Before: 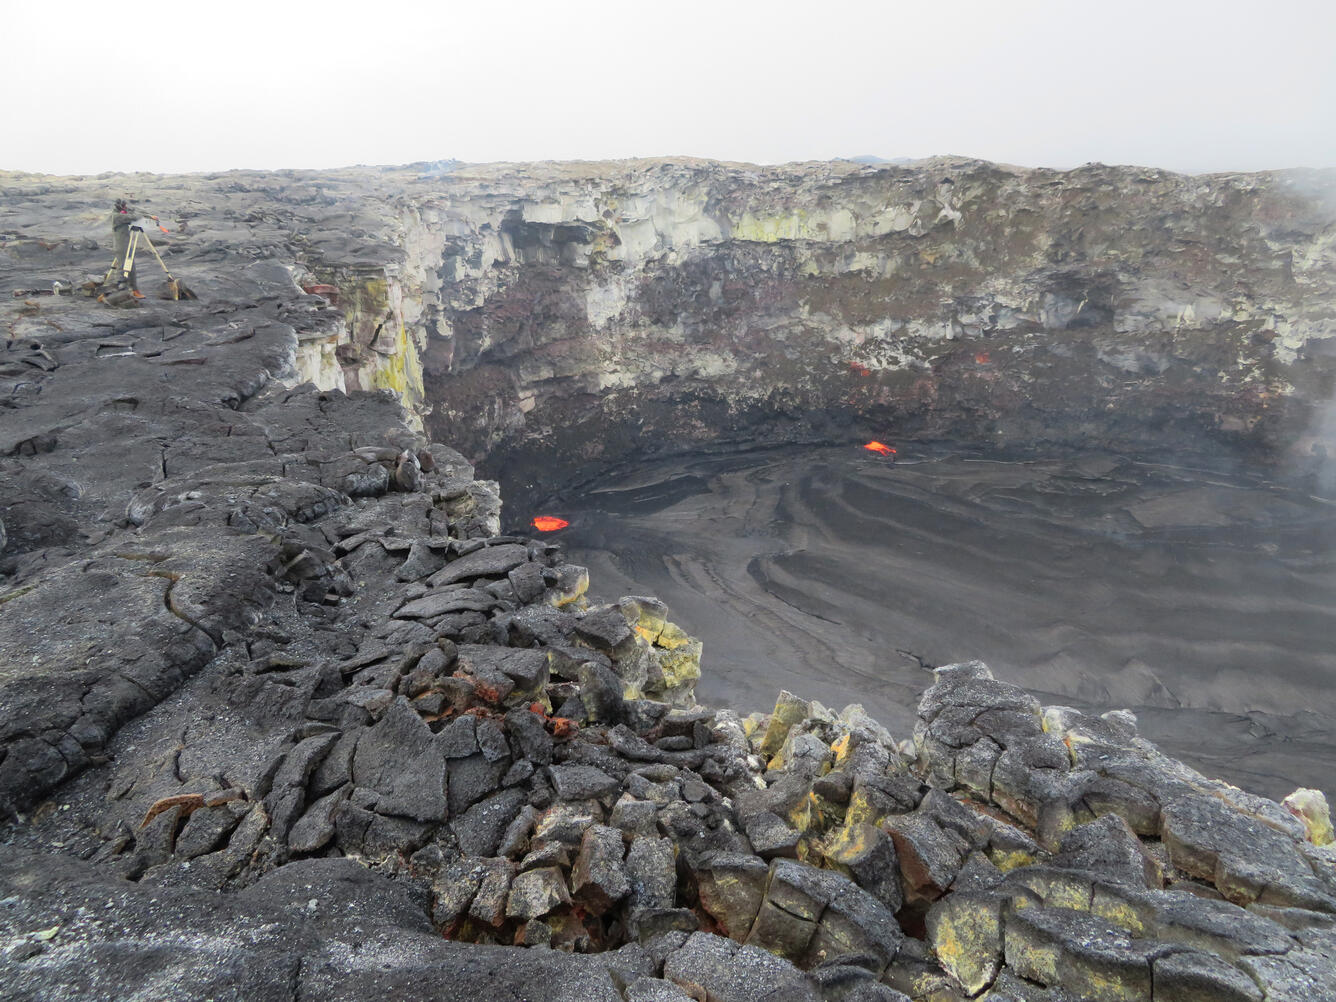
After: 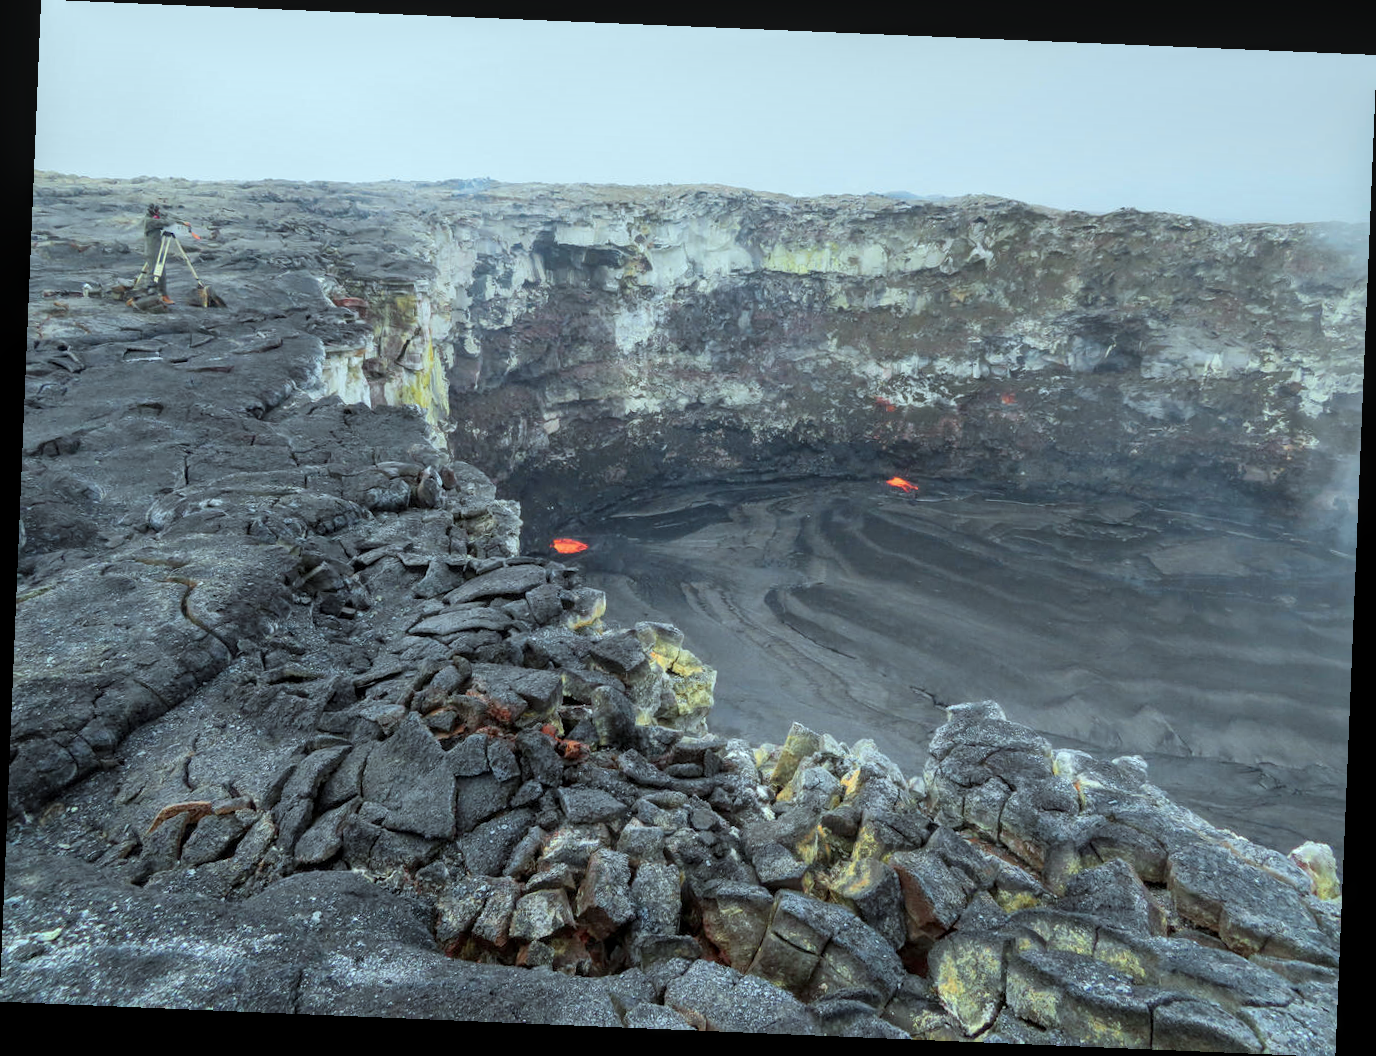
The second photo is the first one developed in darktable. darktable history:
crop and rotate: angle -2.38°
local contrast: on, module defaults
color correction: highlights a* -10.11, highlights b* -10.42
